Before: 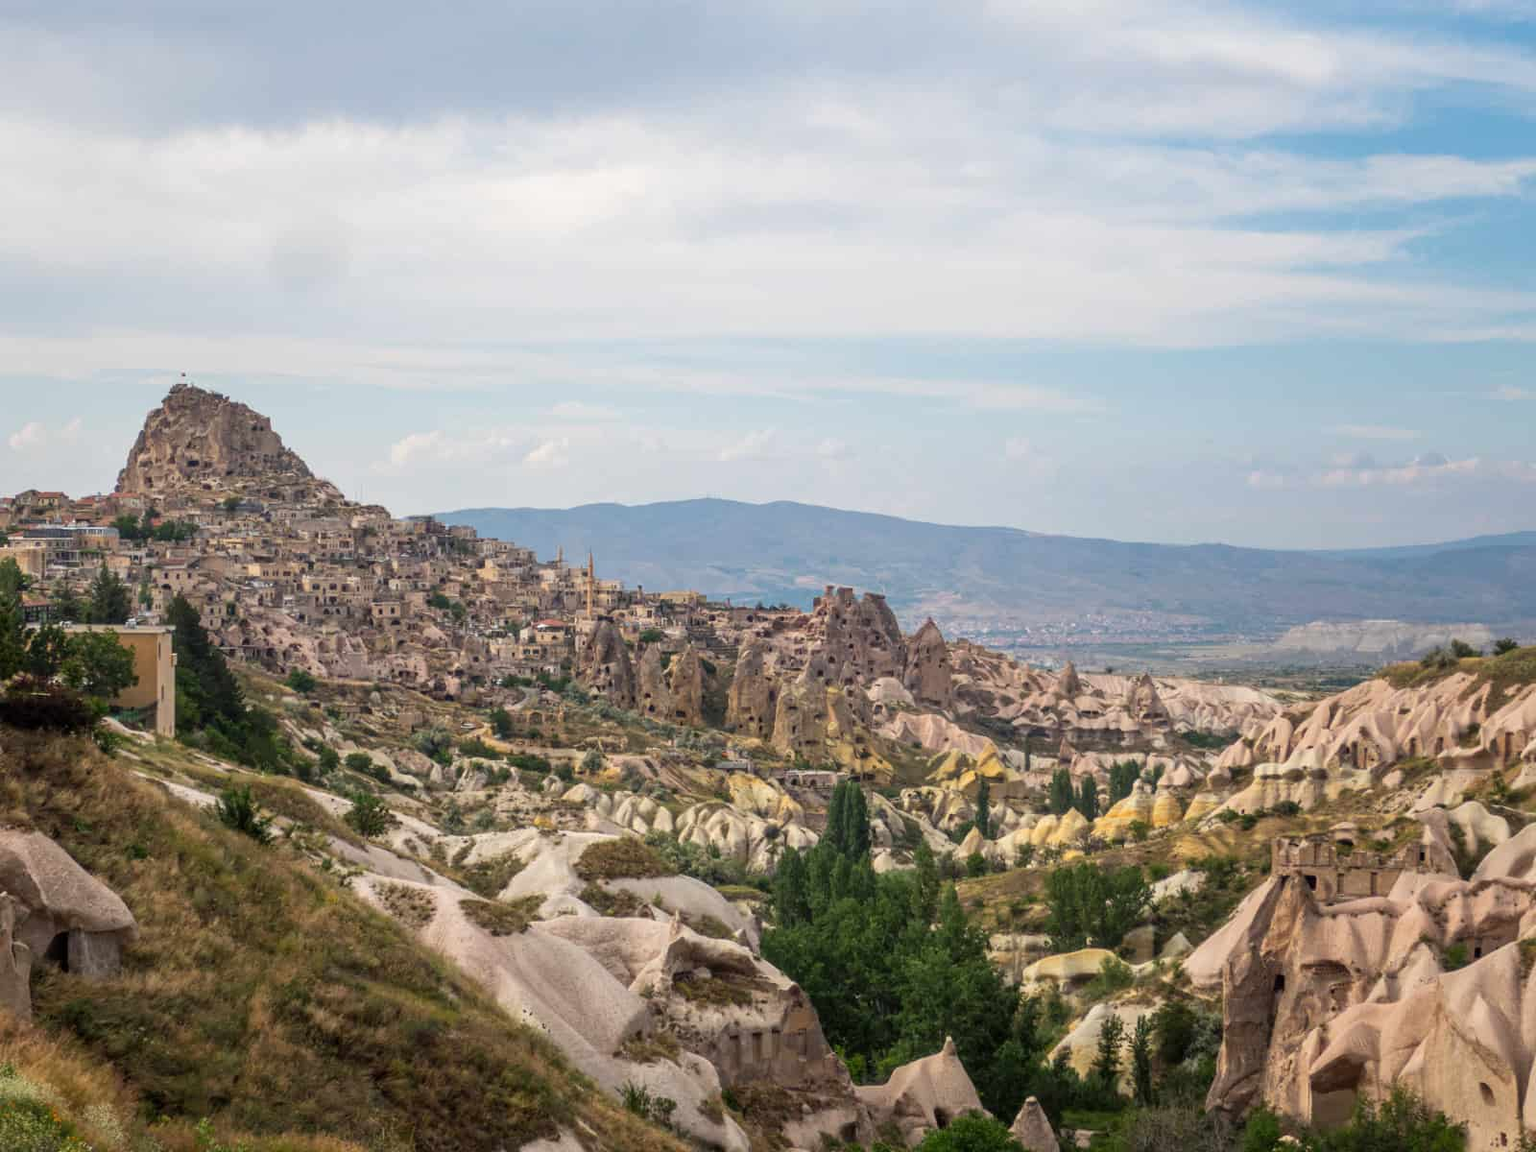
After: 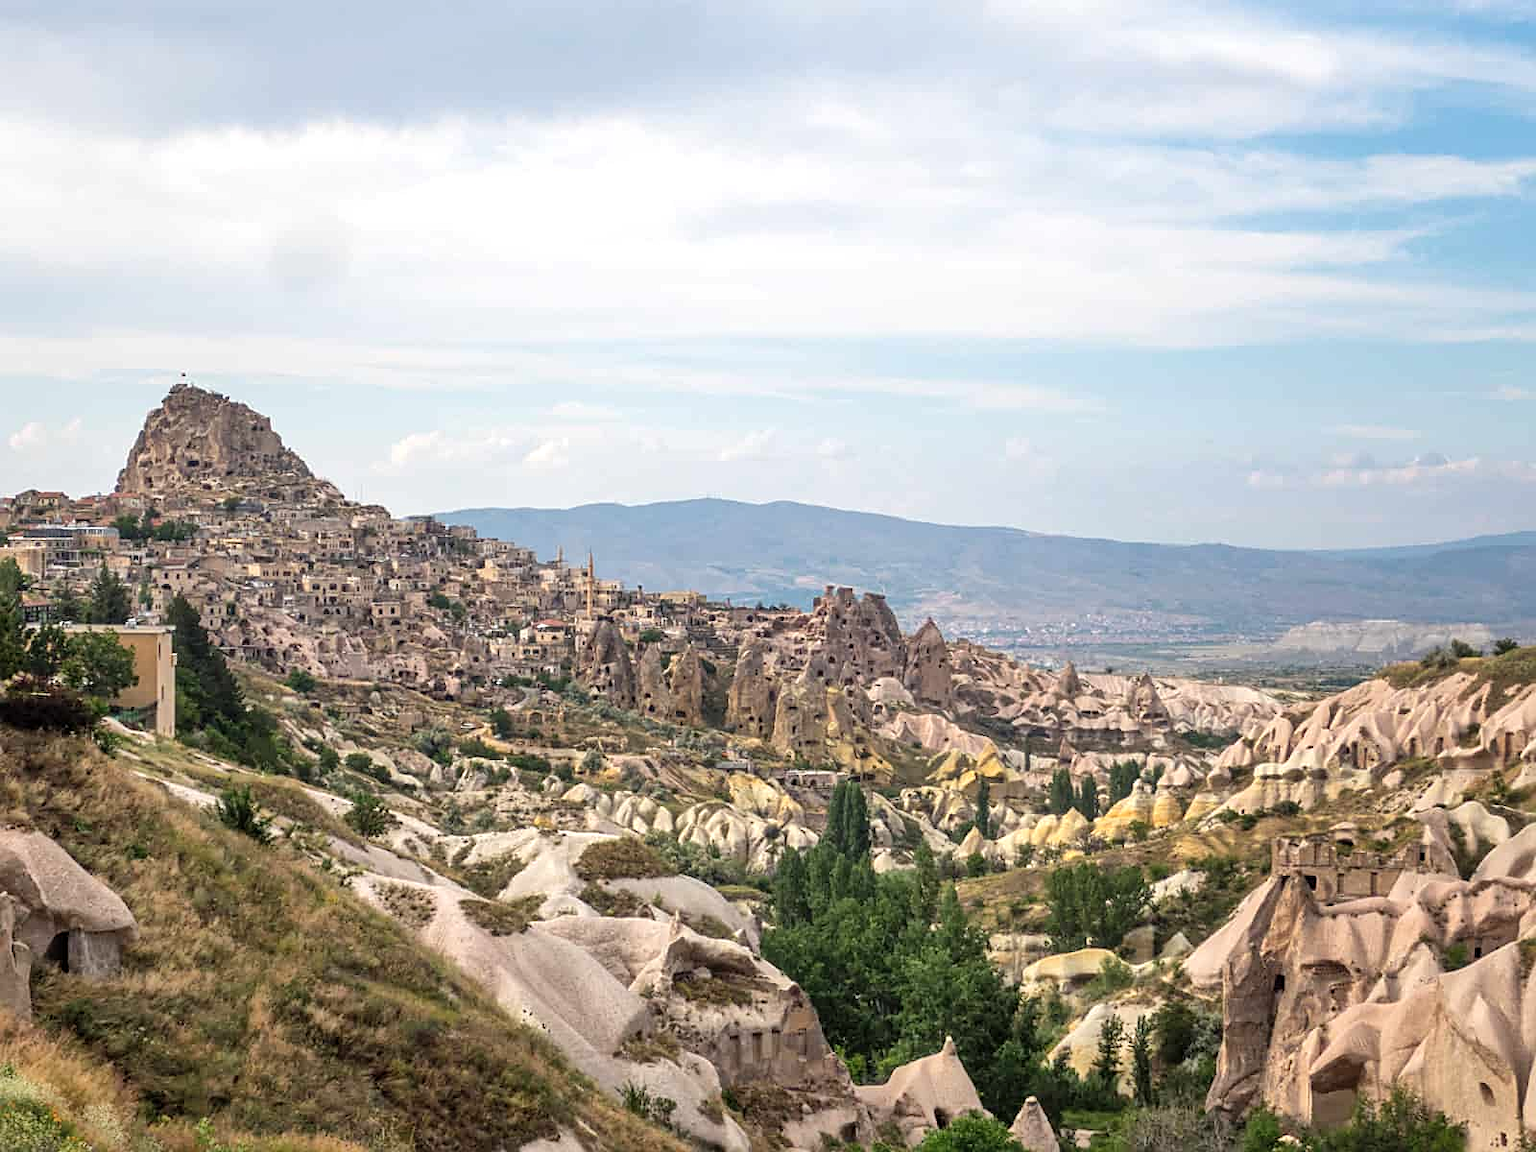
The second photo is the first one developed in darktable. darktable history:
shadows and highlights: radius 110.86, shadows 51.09, white point adjustment 9.16, highlights -4.17, highlights color adjustment 32.2%, soften with gaussian
sharpen: on, module defaults
